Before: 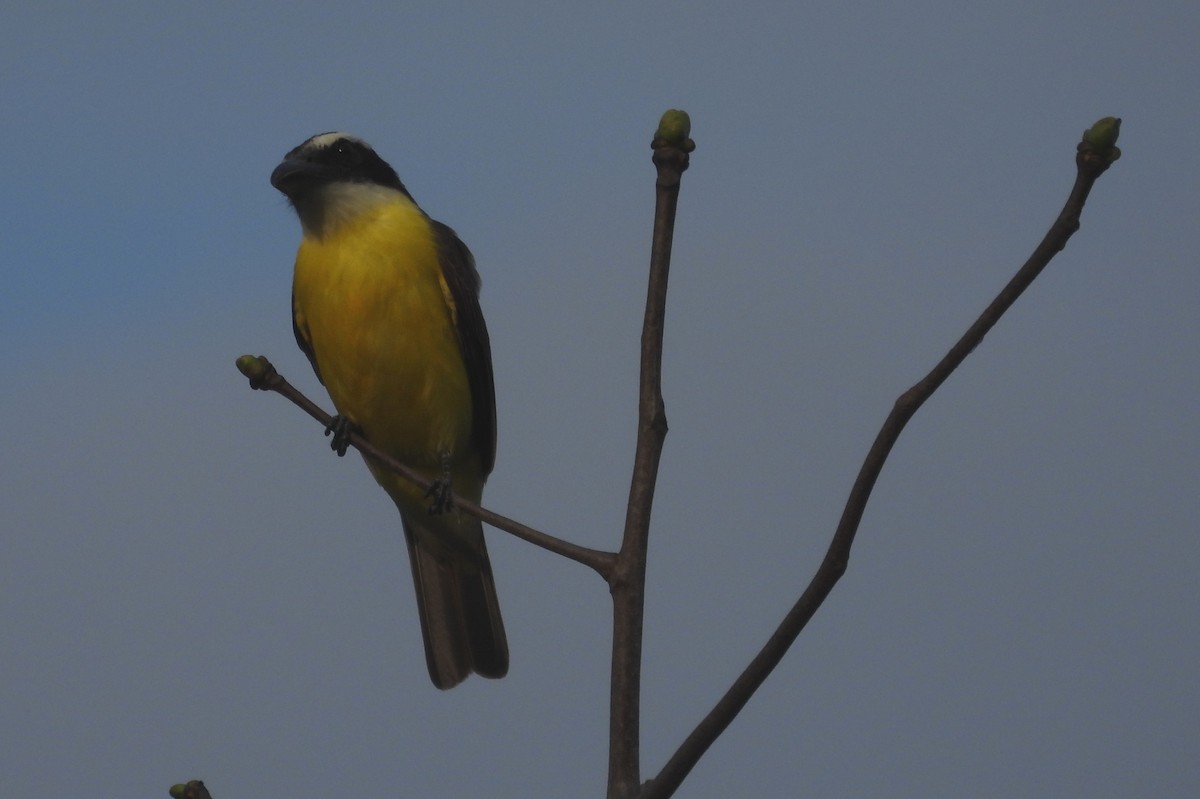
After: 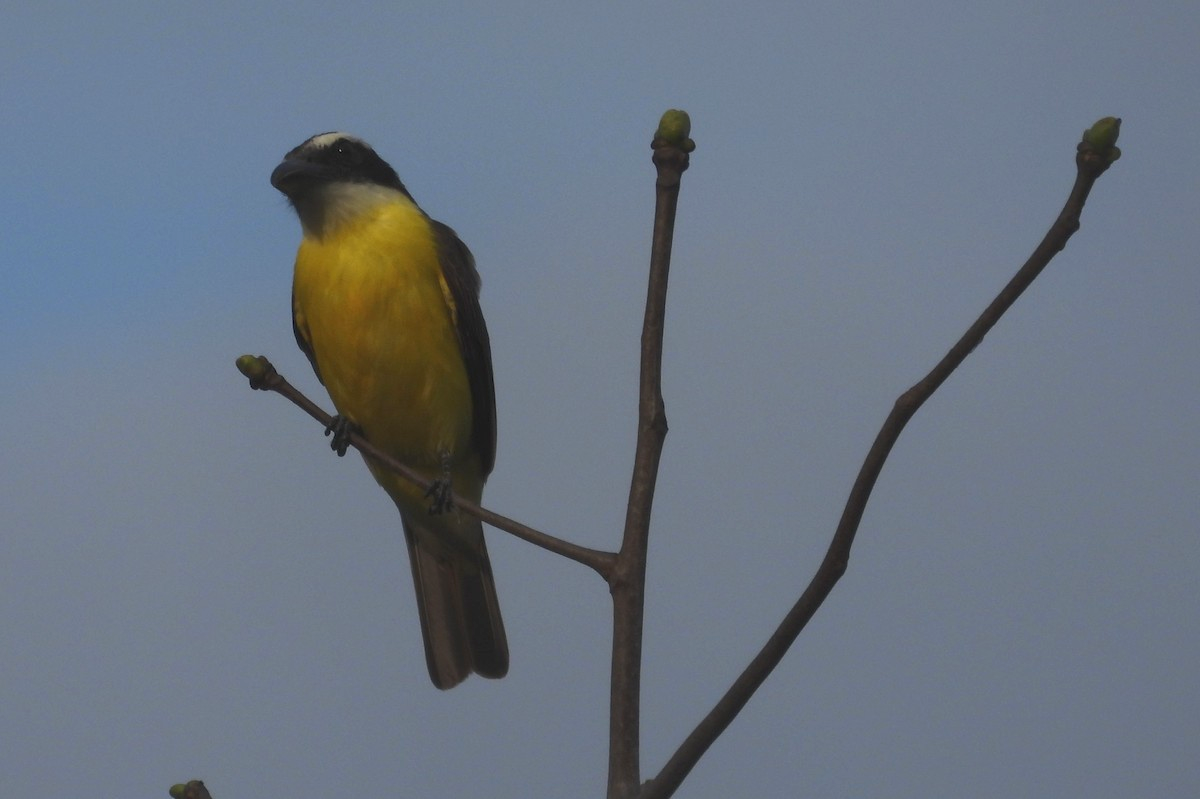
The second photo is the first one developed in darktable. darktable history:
exposure: black level correction 0.001, exposure 0.499 EV, compensate highlight preservation false
shadows and highlights: on, module defaults
tone equalizer: -8 EV 0 EV, -7 EV 0.002 EV, -6 EV -0.003 EV, -5 EV -0.011 EV, -4 EV -0.069 EV, -3 EV -0.214 EV, -2 EV -0.263 EV, -1 EV 0.109 EV, +0 EV 0.279 EV, smoothing diameter 24.94%, edges refinement/feathering 10.08, preserve details guided filter
